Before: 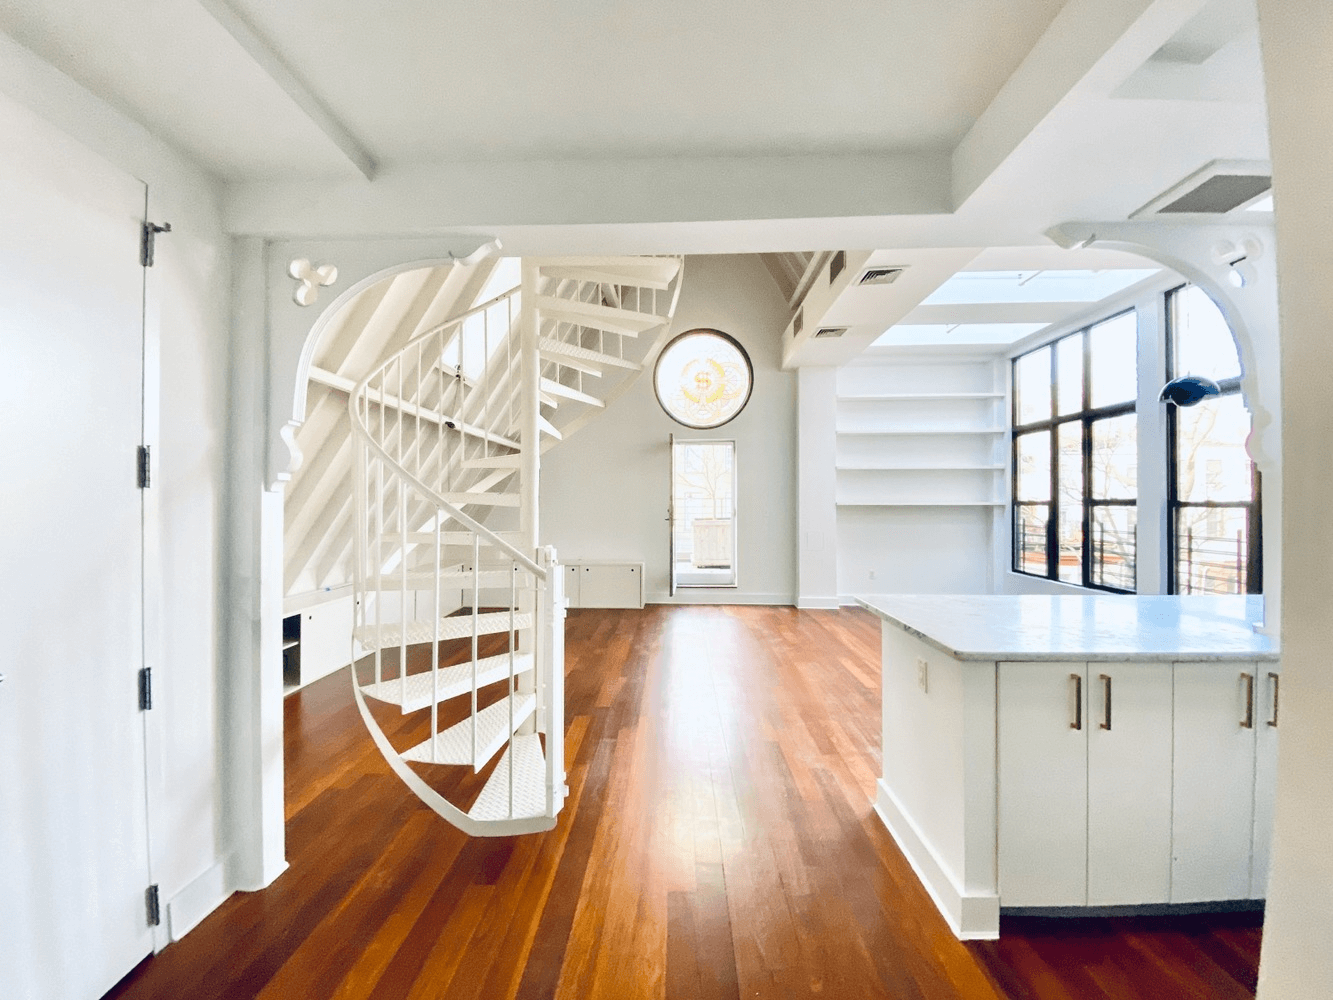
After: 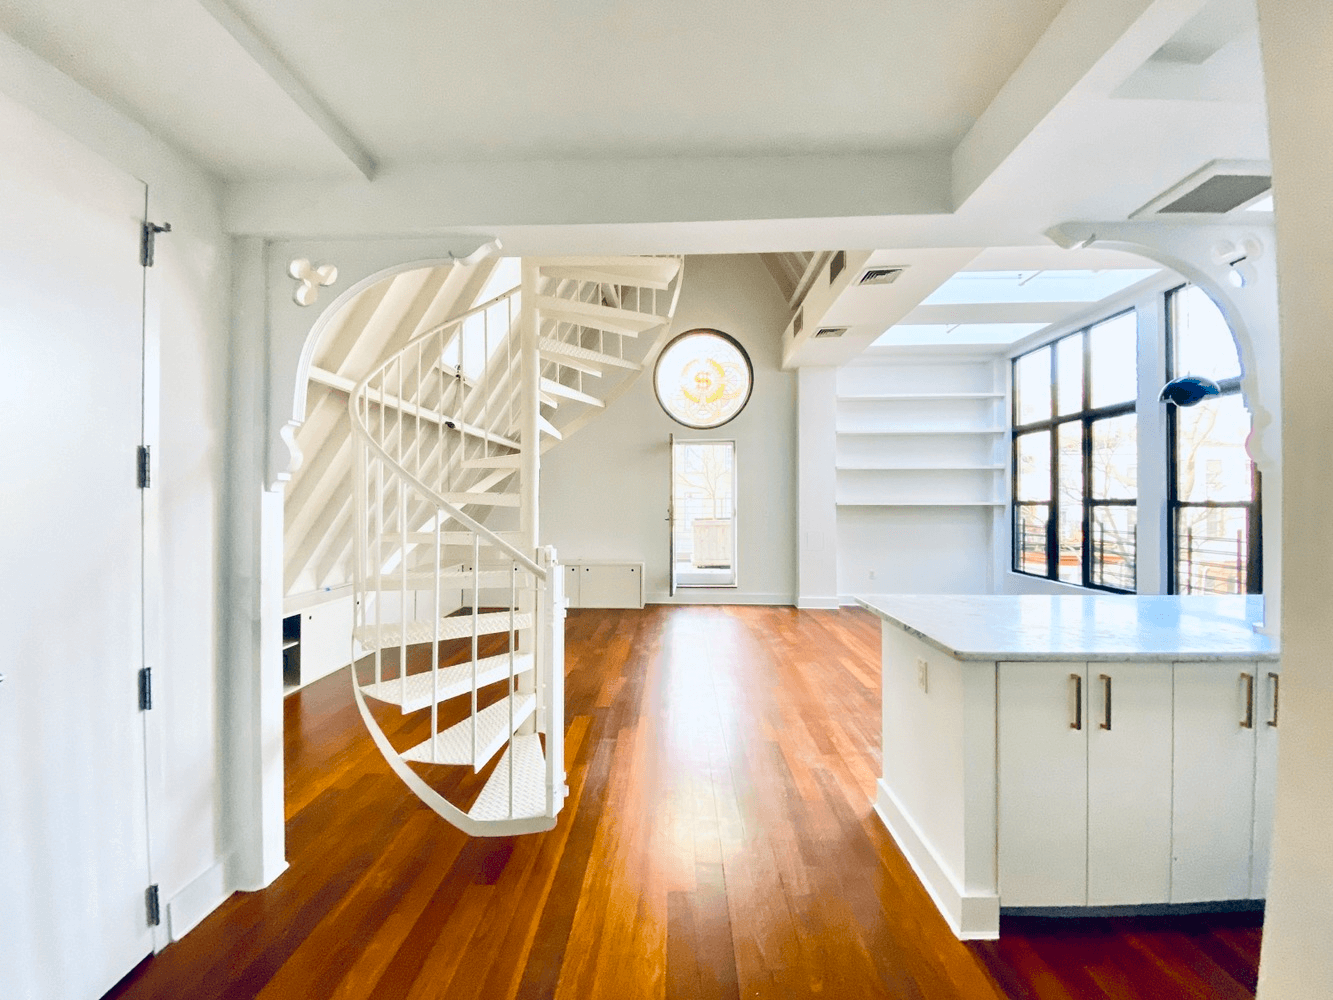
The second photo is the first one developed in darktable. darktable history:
color balance rgb: shadows lift › chroma 2.064%, shadows lift › hue 216.63°, power › hue 329.7°, linear chroma grading › global chroma 0.858%, perceptual saturation grading › global saturation 30.154%
